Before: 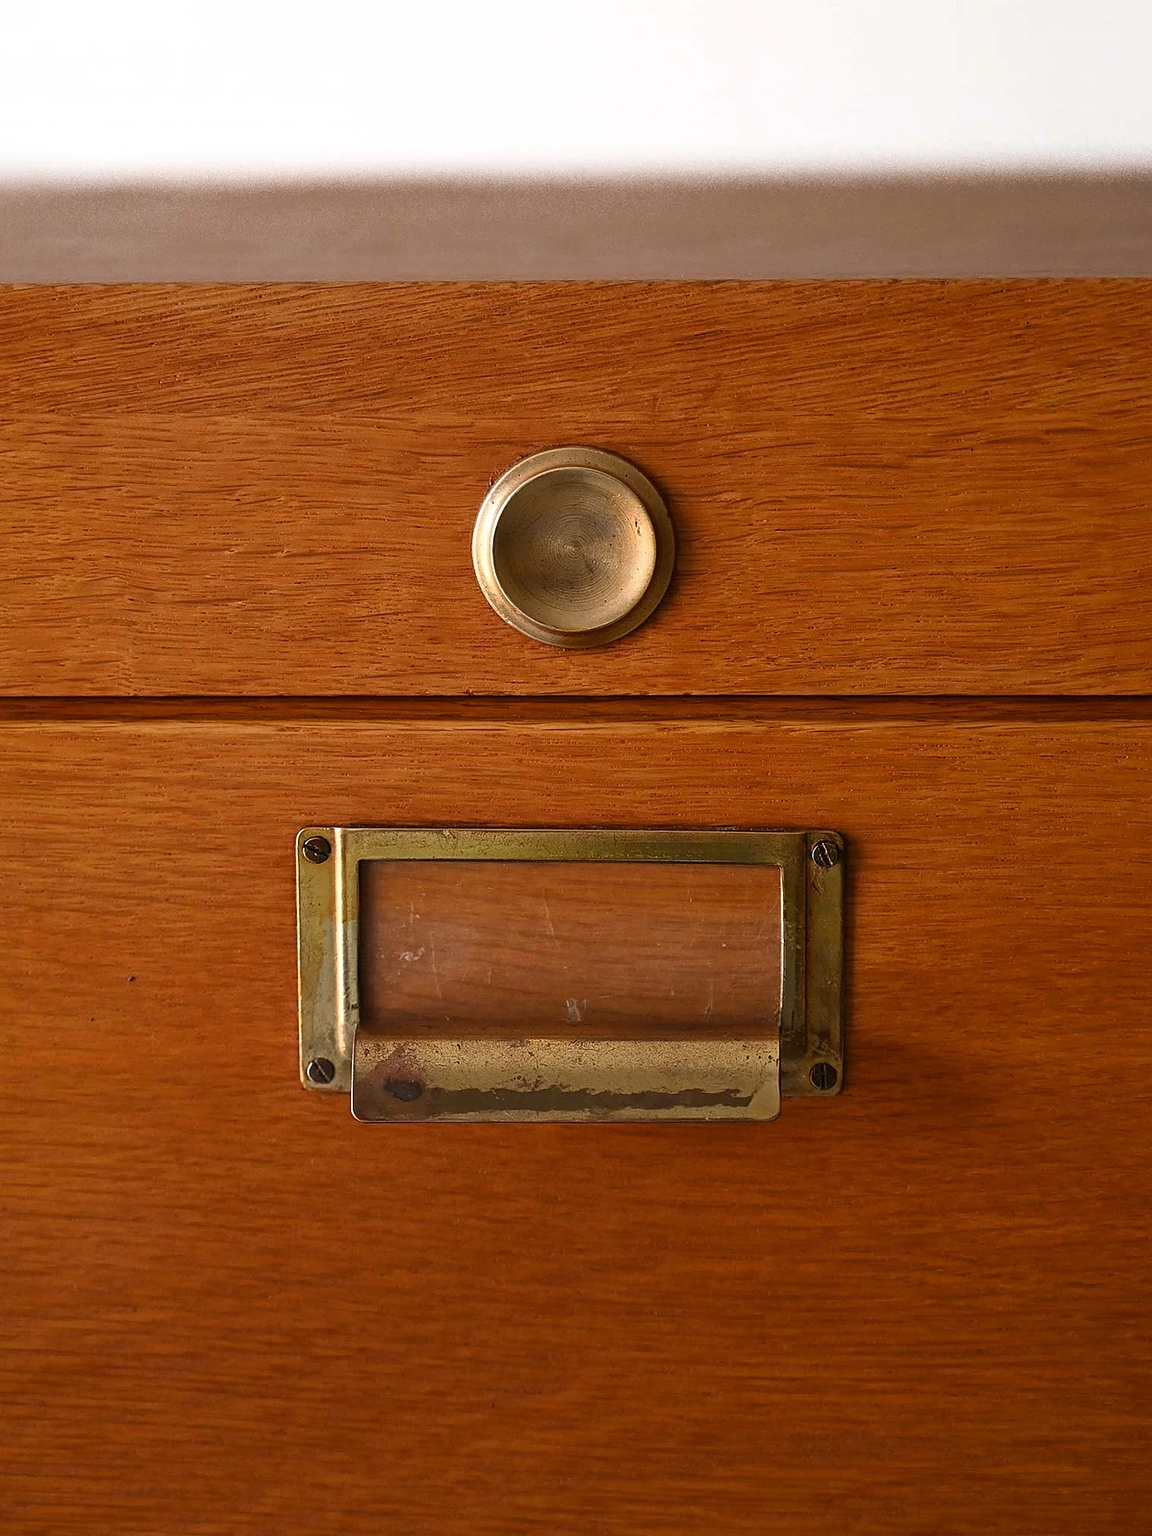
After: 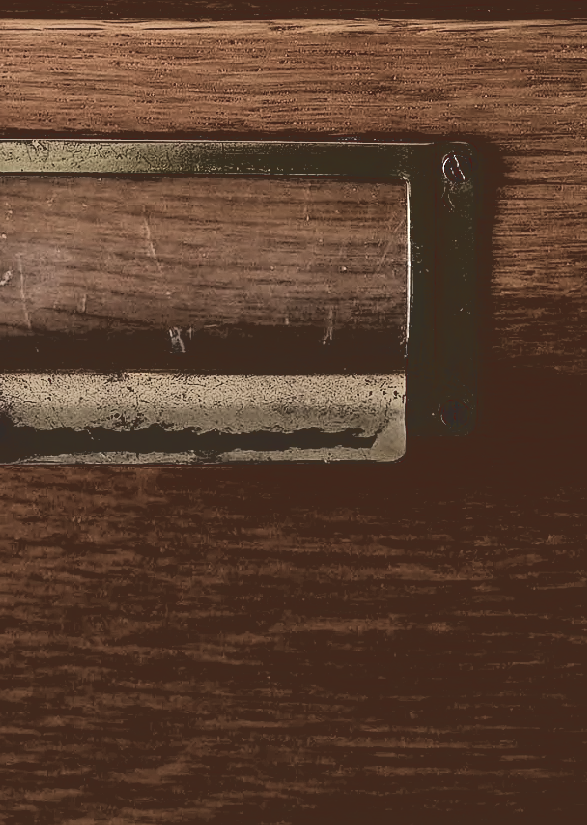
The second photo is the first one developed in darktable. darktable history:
color zones: curves: ch0 [(0, 0.6) (0.129, 0.508) (0.193, 0.483) (0.429, 0.5) (0.571, 0.5) (0.714, 0.5) (0.857, 0.5) (1, 0.6)]; ch1 [(0, 0.481) (0.112, 0.245) (0.213, 0.223) (0.429, 0.233) (0.571, 0.231) (0.683, 0.242) (0.857, 0.296) (1, 0.481)]
crop: left 35.976%, top 45.819%, right 18.162%, bottom 5.807%
base curve: curves: ch0 [(0.065, 0.026) (0.236, 0.358) (0.53, 0.546) (0.777, 0.841) (0.924, 0.992)], preserve colors average RGB
local contrast: highlights 100%, shadows 100%, detail 120%, midtone range 0.2
